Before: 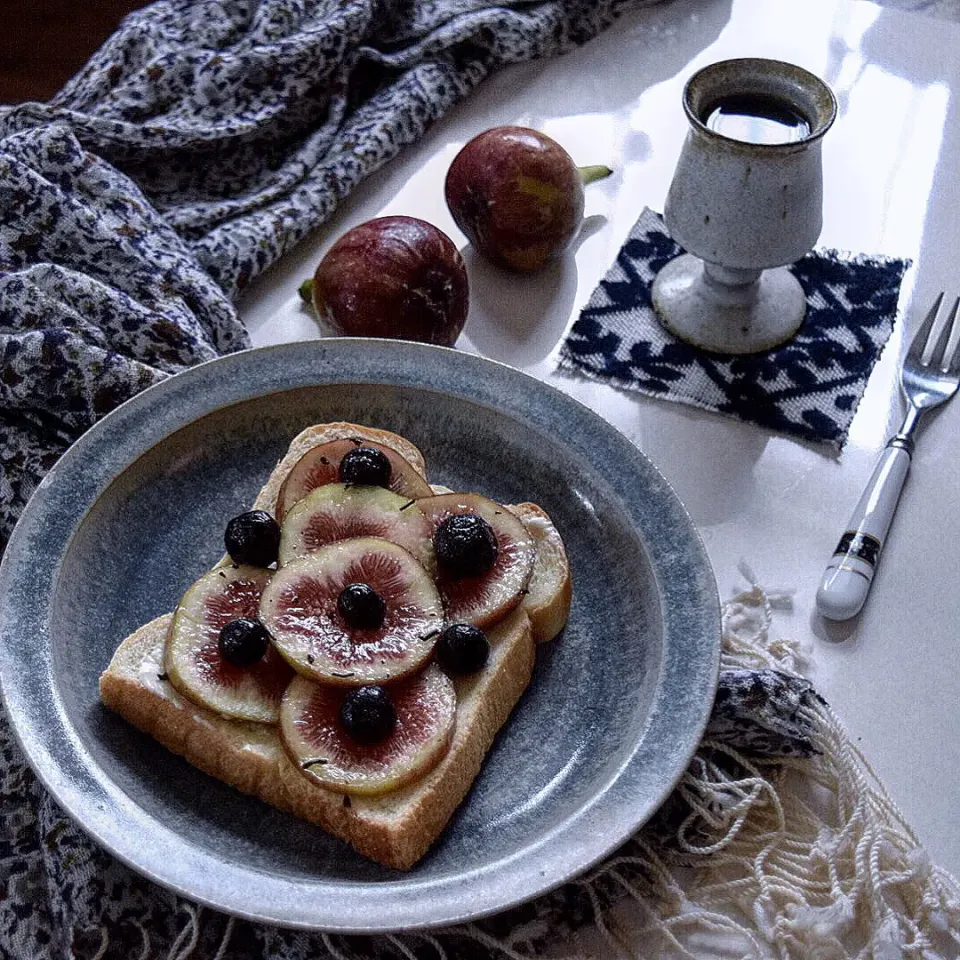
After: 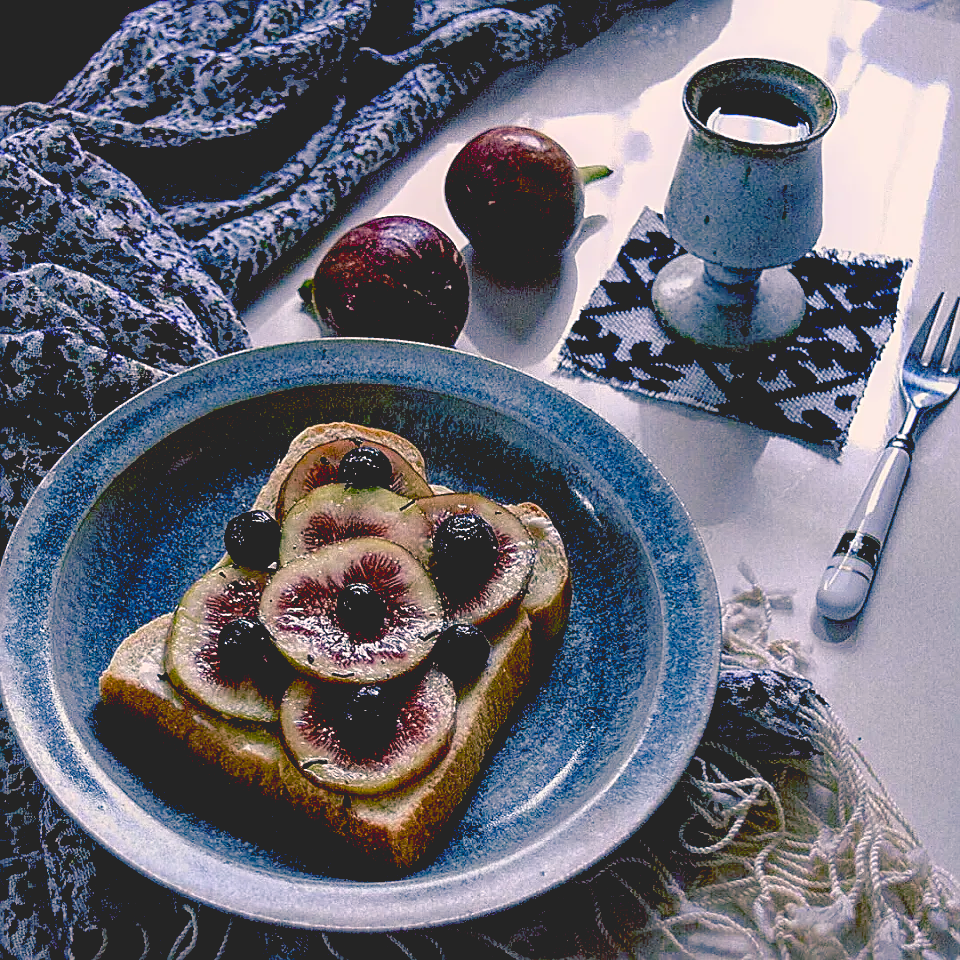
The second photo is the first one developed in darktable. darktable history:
sharpen: on, module defaults
color balance rgb: shadows lift › luminance -29.137%, shadows lift › chroma 10.265%, shadows lift › hue 228.07°, power › hue 74.3°, highlights gain › chroma 3.064%, highlights gain › hue 54.75°, perceptual saturation grading › global saturation 9.076%, perceptual saturation grading › highlights -13.871%, perceptual saturation grading › mid-tones 14.679%, perceptual saturation grading › shadows 23.878%
contrast brightness saturation: contrast -0.28
exposure: black level correction 0.04, exposure 0.499 EV, compensate highlight preservation false
